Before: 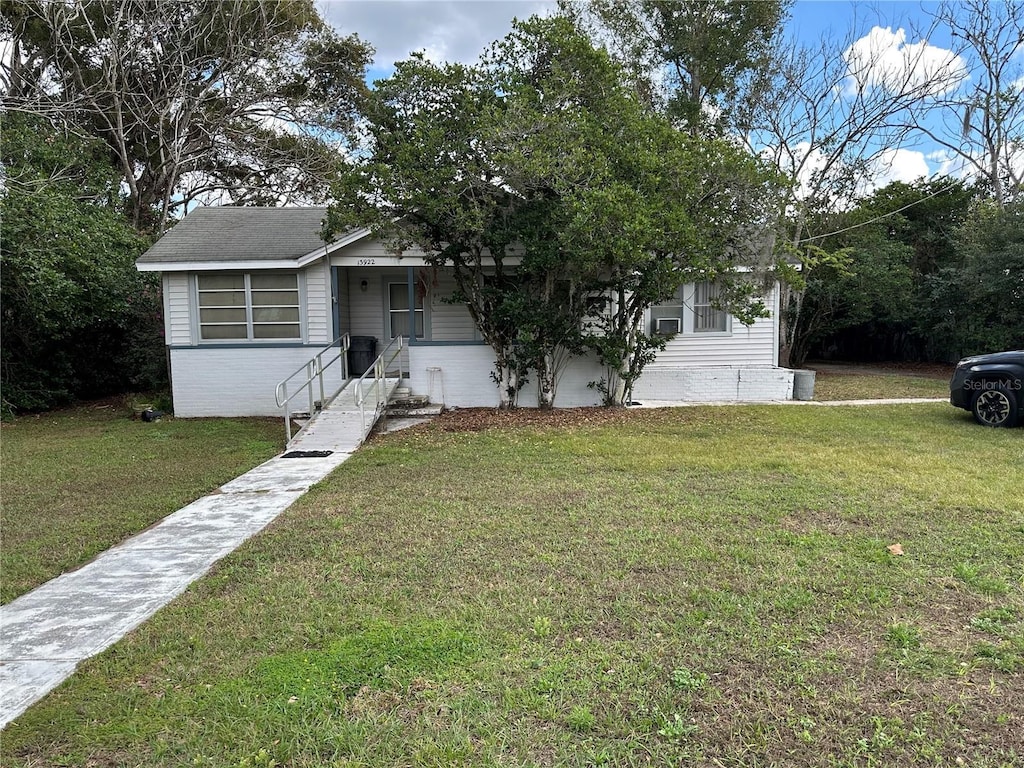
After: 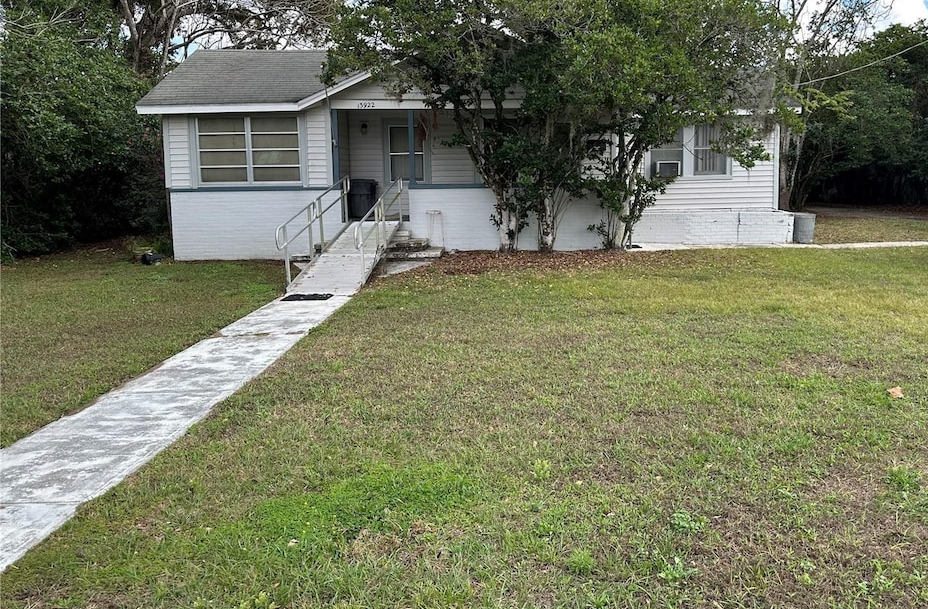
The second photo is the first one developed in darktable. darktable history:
crop: top 20.481%, right 9.339%, bottom 0.216%
